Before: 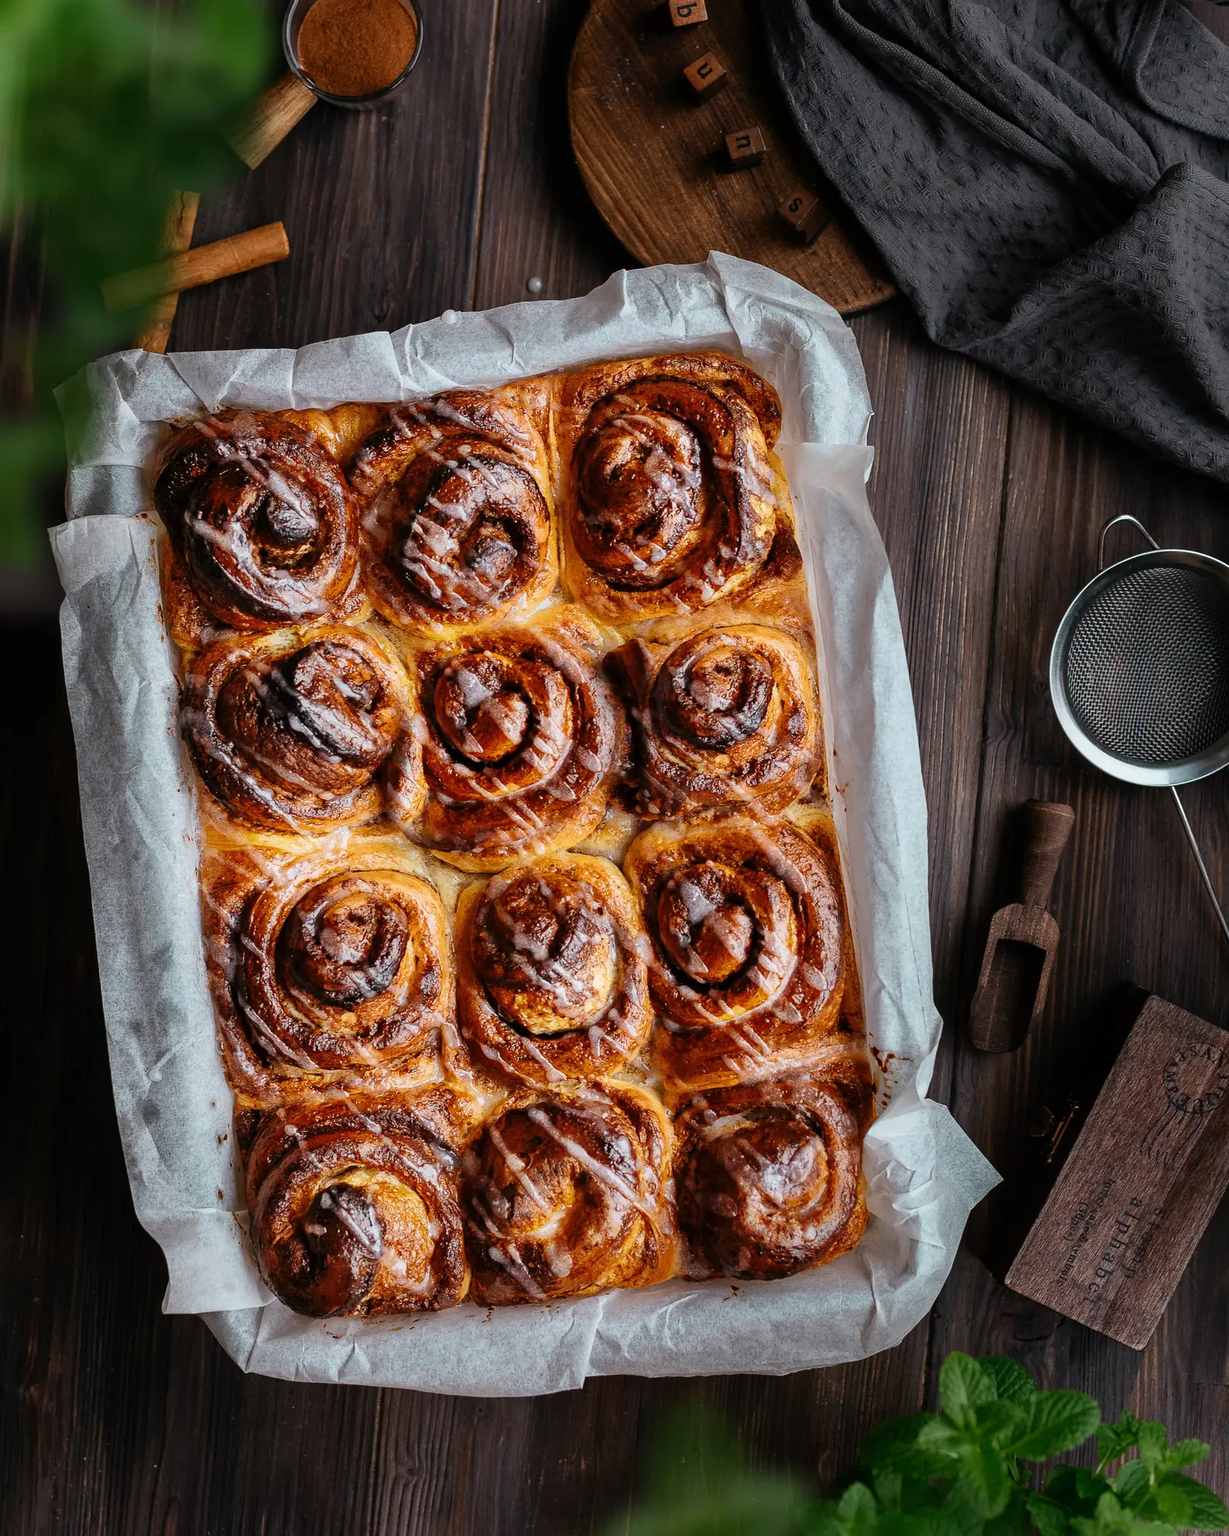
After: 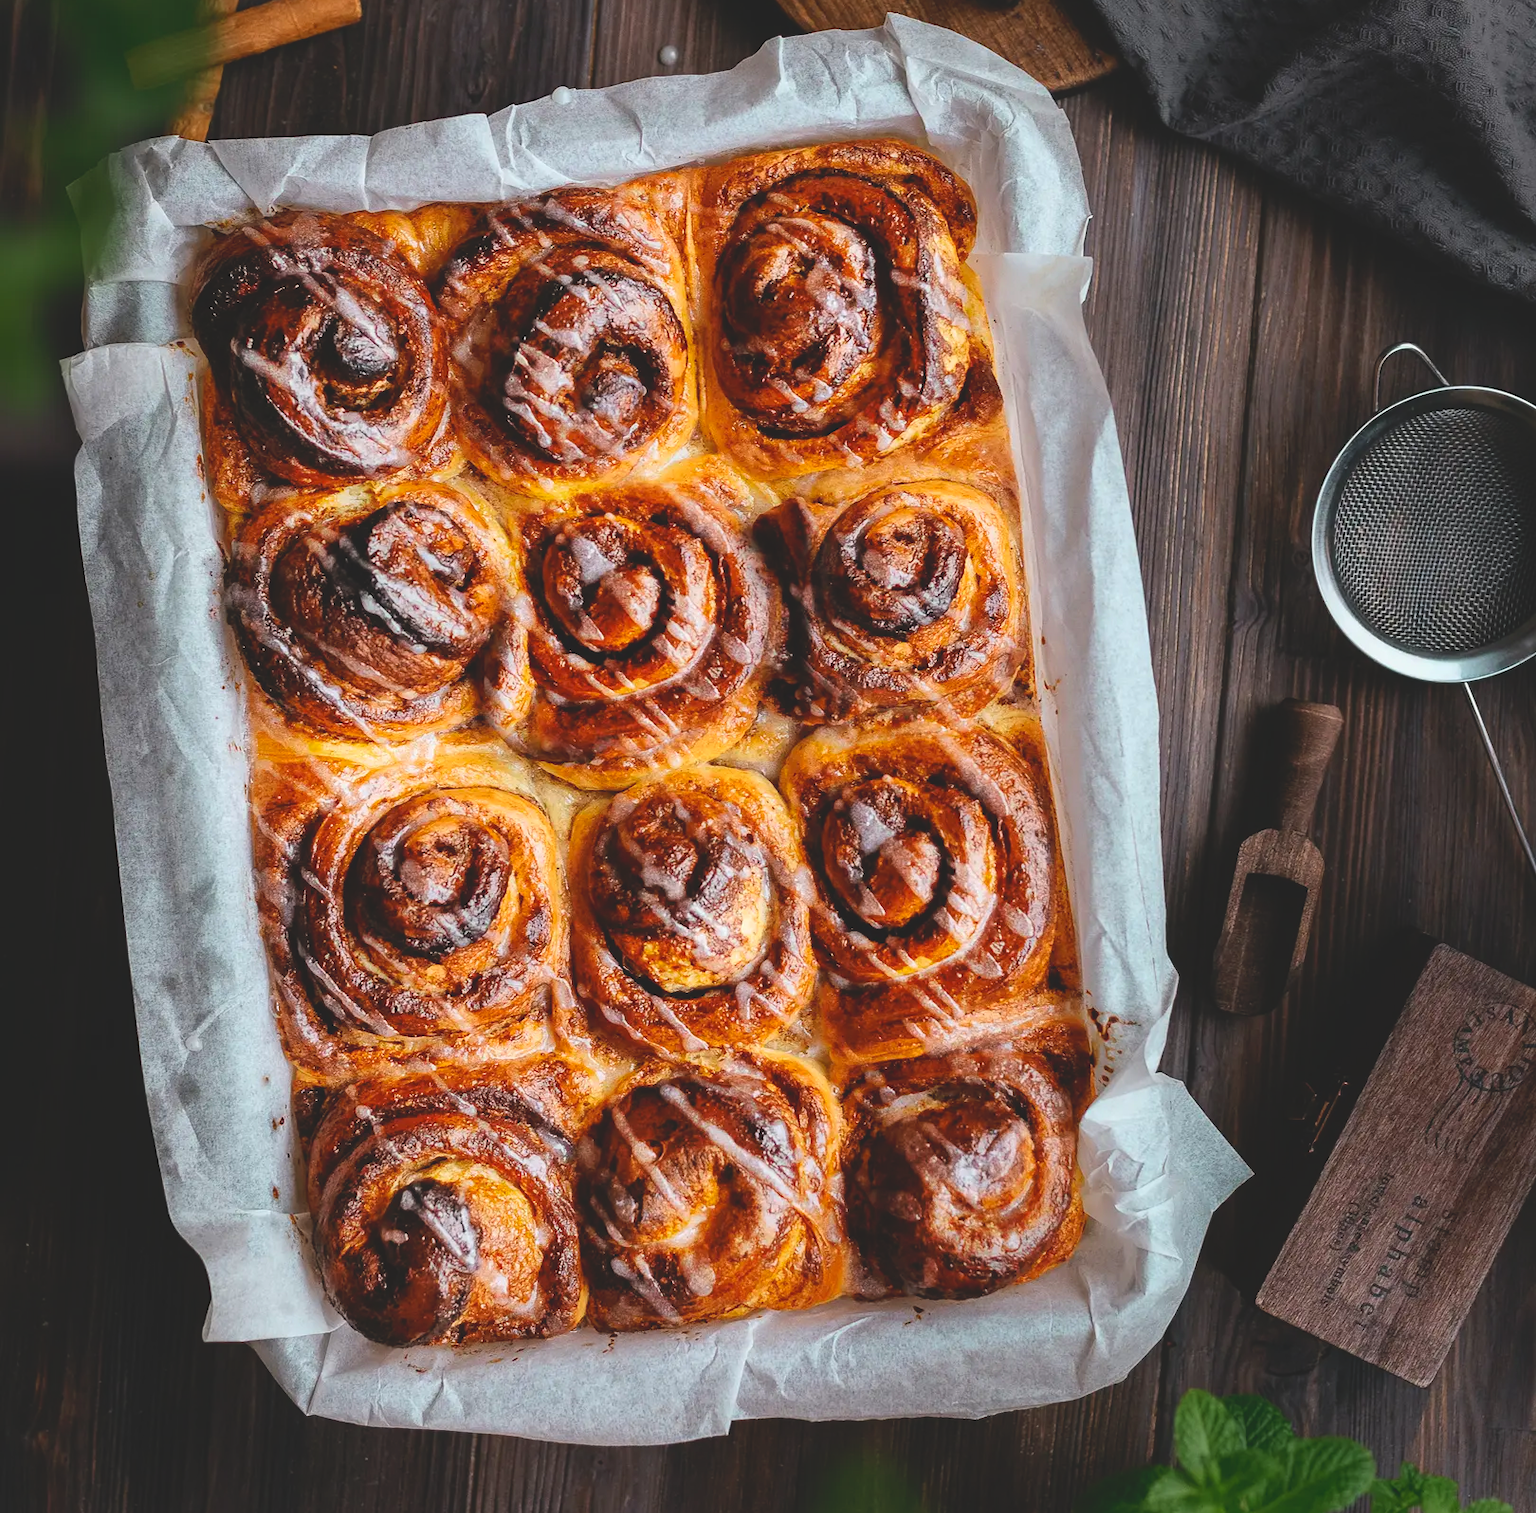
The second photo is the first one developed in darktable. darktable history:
tone equalizer: -8 EV -0.77 EV, -7 EV -0.688 EV, -6 EV -0.564 EV, -5 EV -0.36 EV, -3 EV 0.382 EV, -2 EV 0.6 EV, -1 EV 0.699 EV, +0 EV 0.754 EV, mask exposure compensation -0.515 EV
crop and rotate: top 15.696%, bottom 5.452%
contrast brightness saturation: contrast -0.271
